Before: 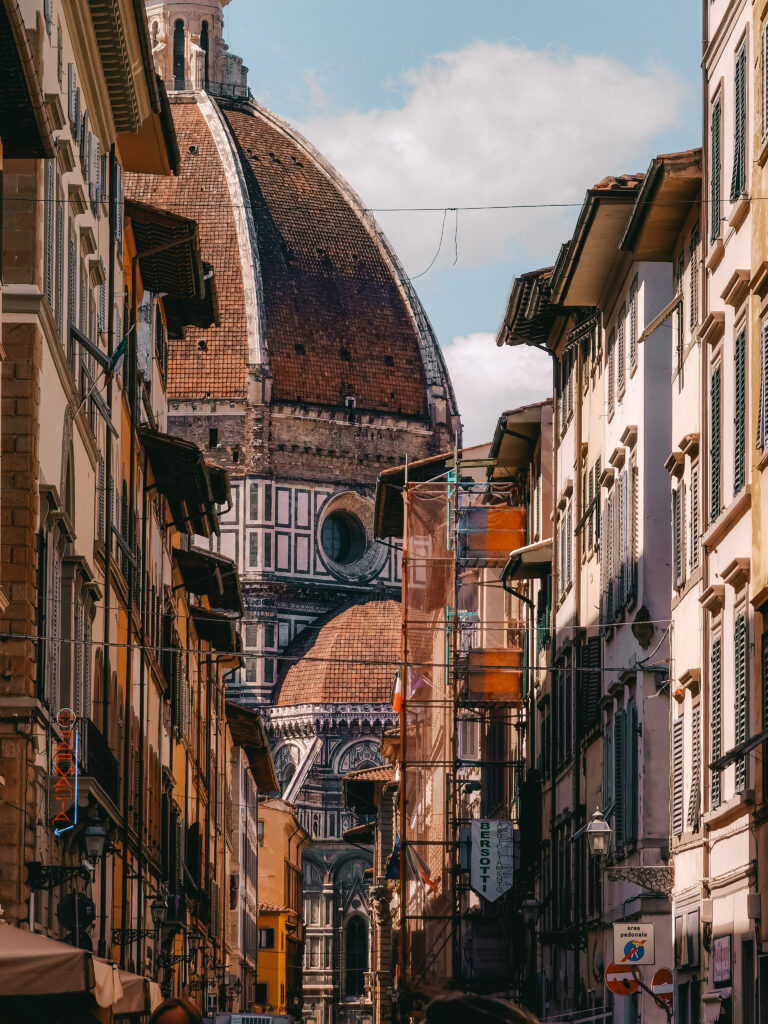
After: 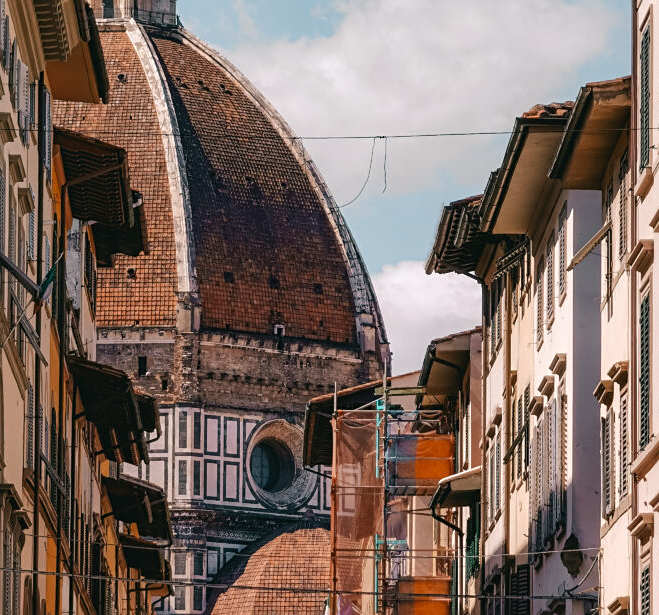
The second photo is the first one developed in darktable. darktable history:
sharpen: amount 0.218
crop and rotate: left 9.312%, top 7.093%, right 4.851%, bottom 32.765%
